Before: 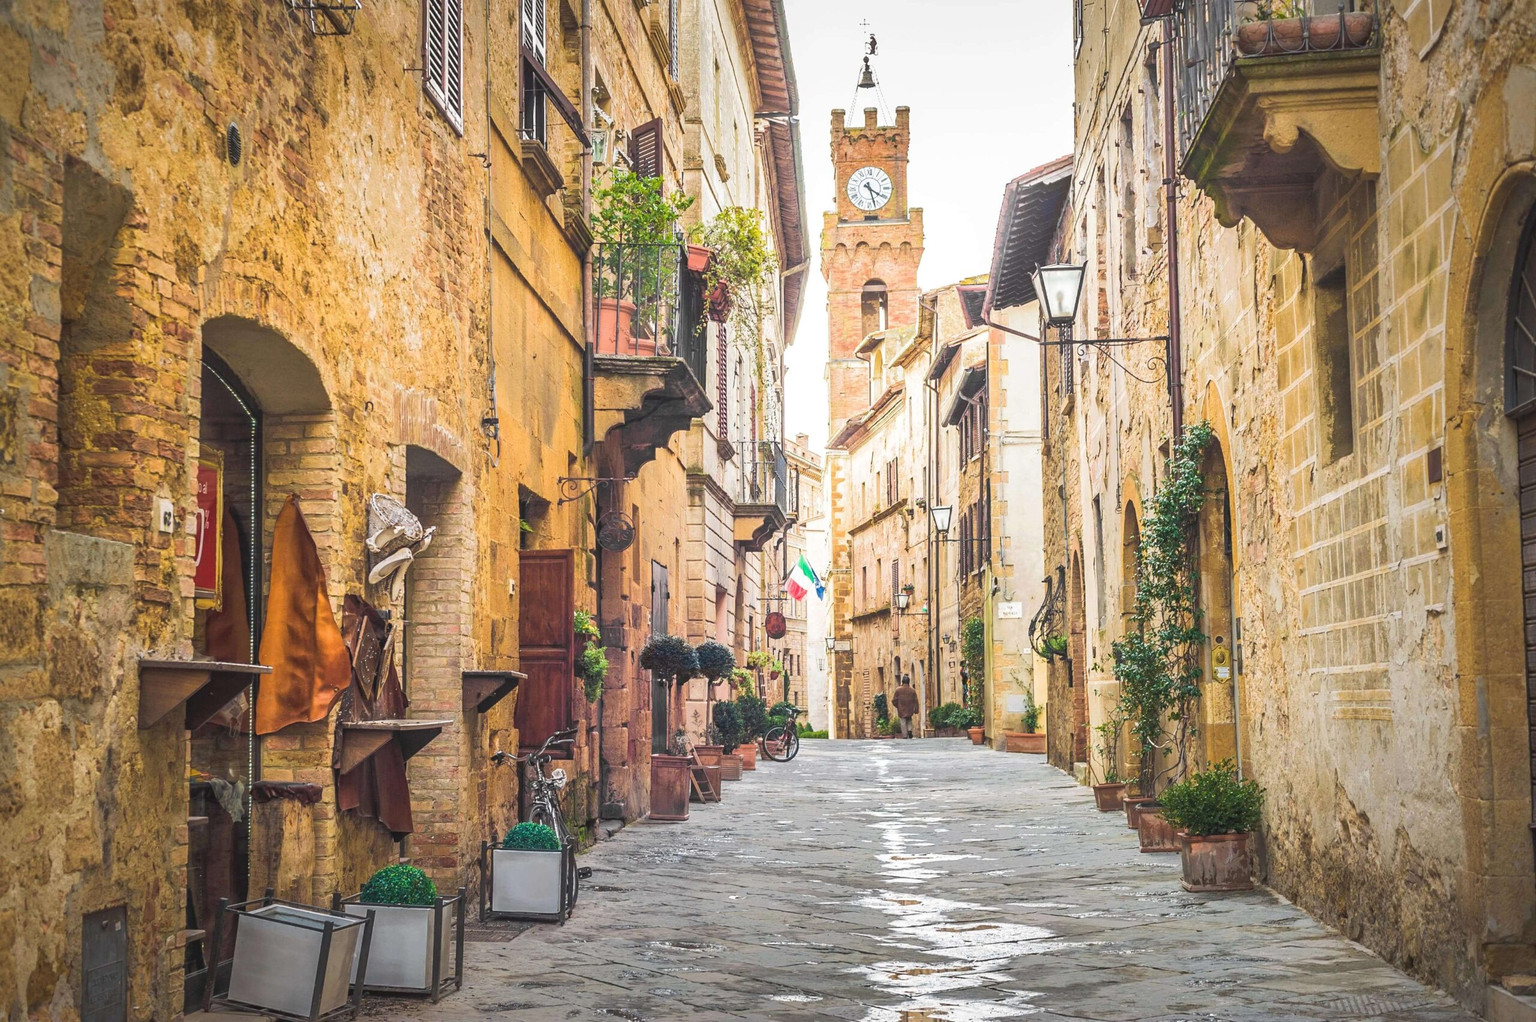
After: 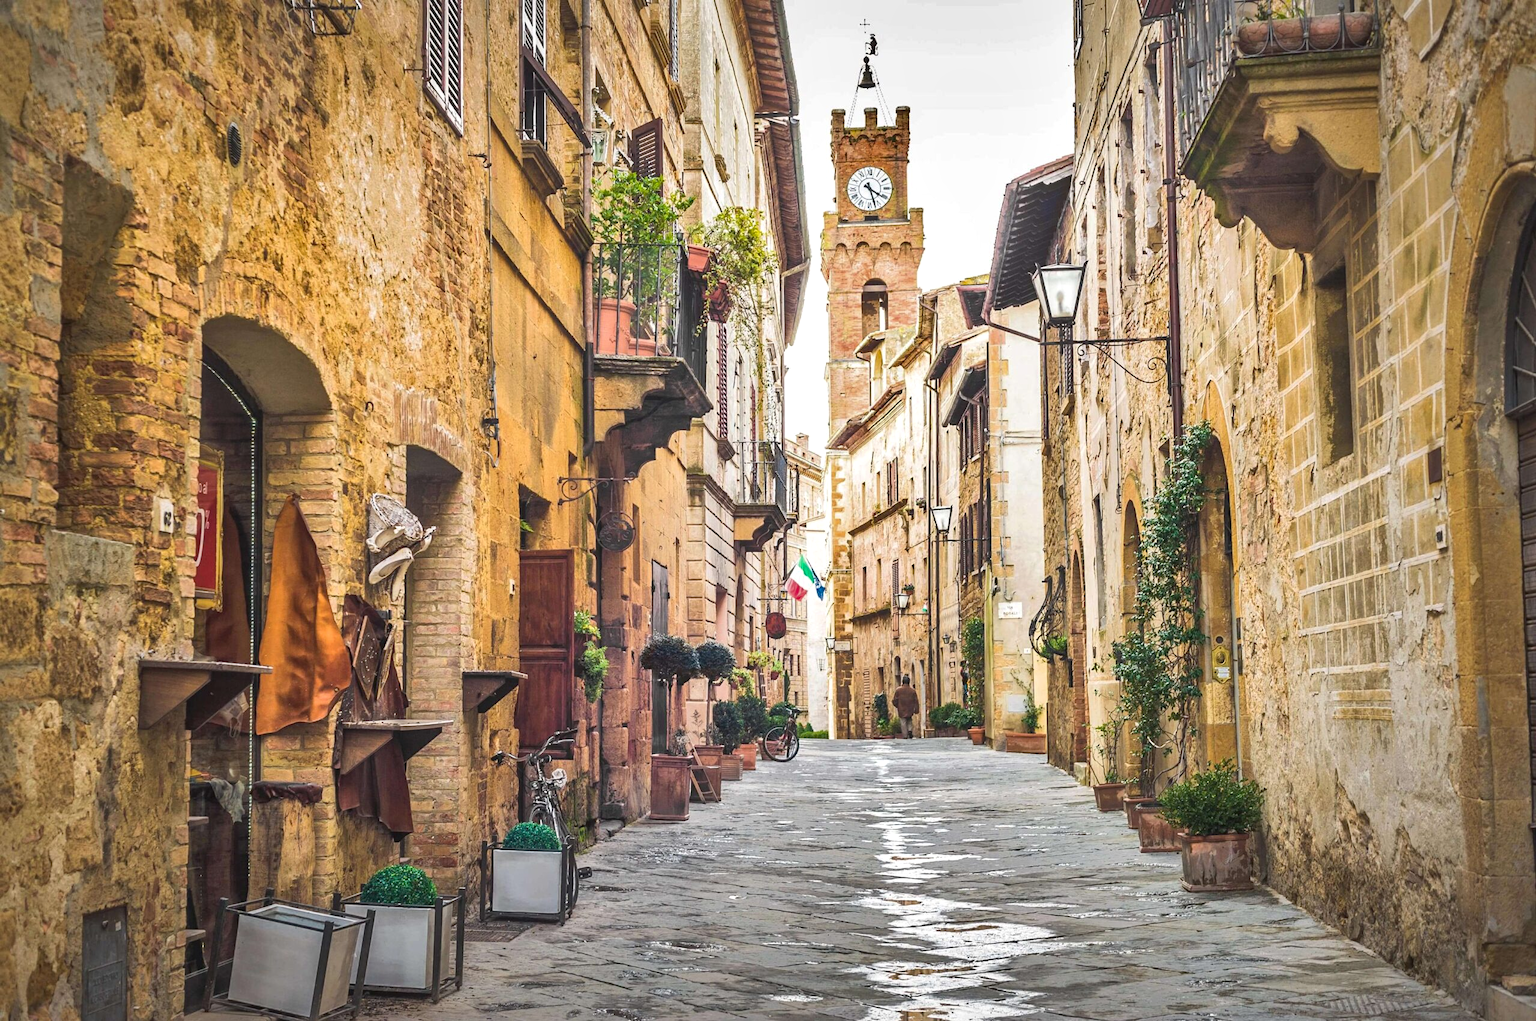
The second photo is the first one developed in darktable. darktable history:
local contrast: mode bilateral grid, contrast 20, coarseness 50, detail 130%, midtone range 0.2
shadows and highlights: low approximation 0.01, soften with gaussian
